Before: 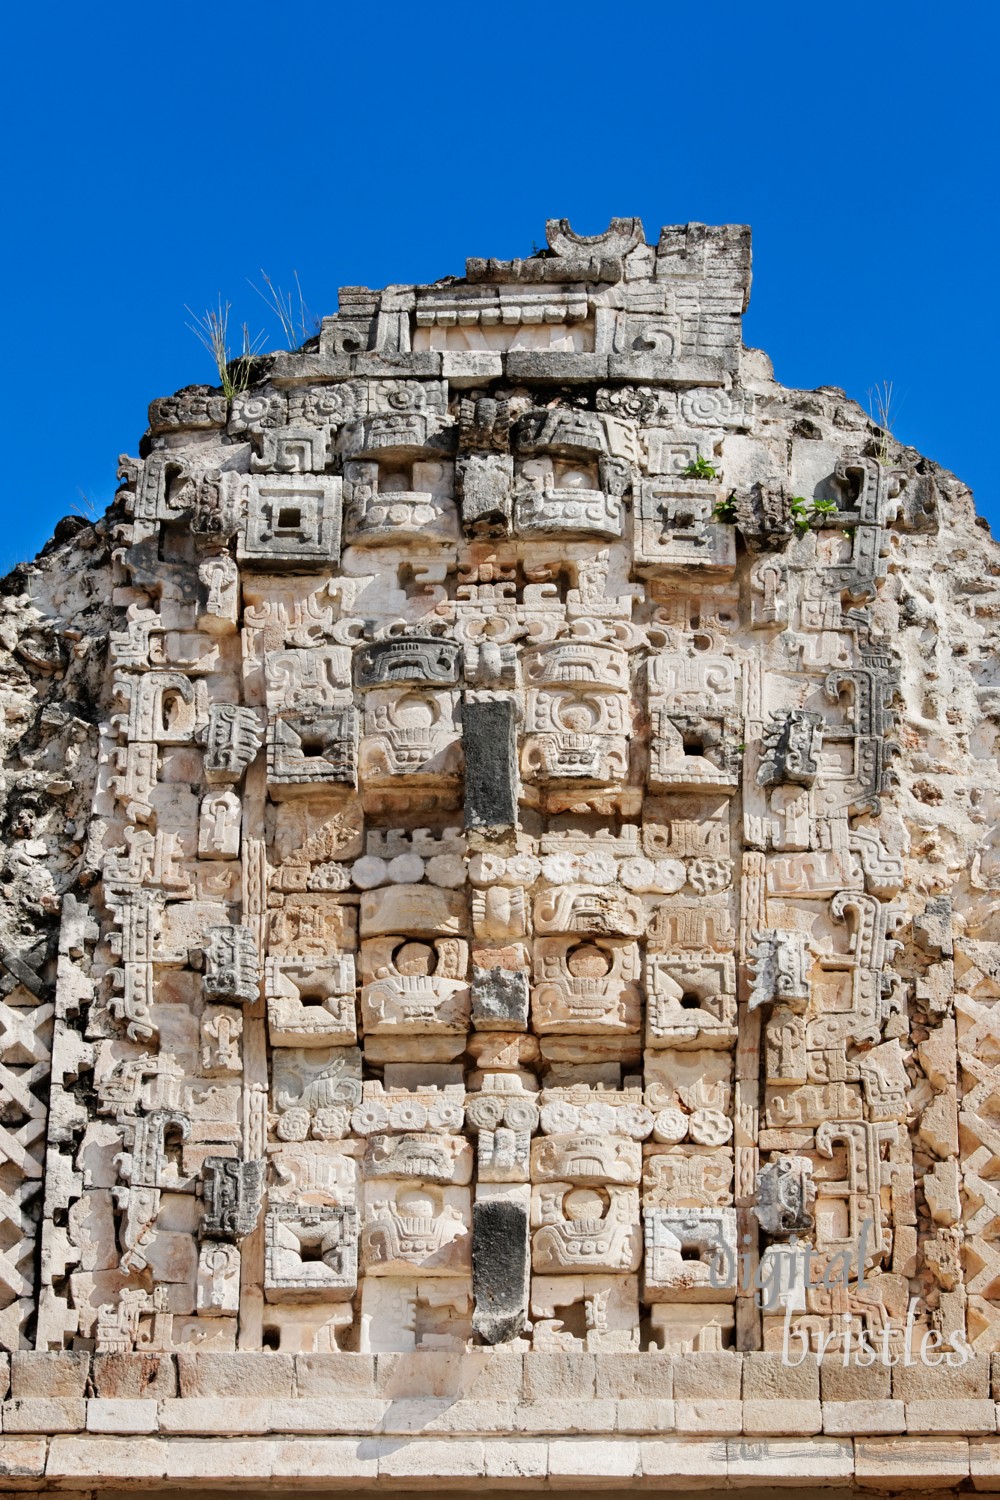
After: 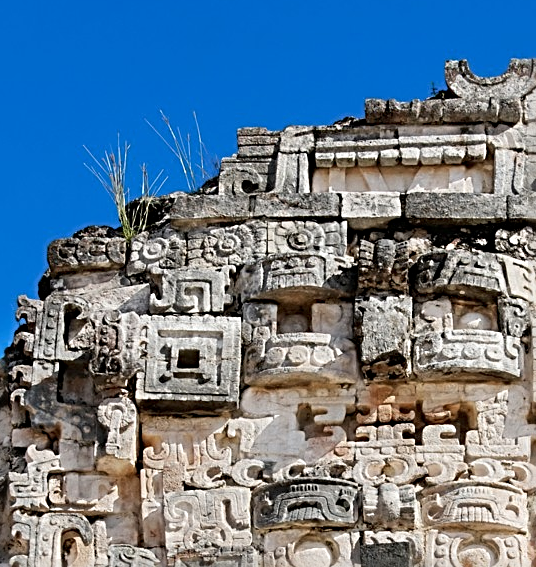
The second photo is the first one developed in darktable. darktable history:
crop: left 10.121%, top 10.631%, right 36.218%, bottom 51.526%
sharpen: radius 2.817, amount 0.715
